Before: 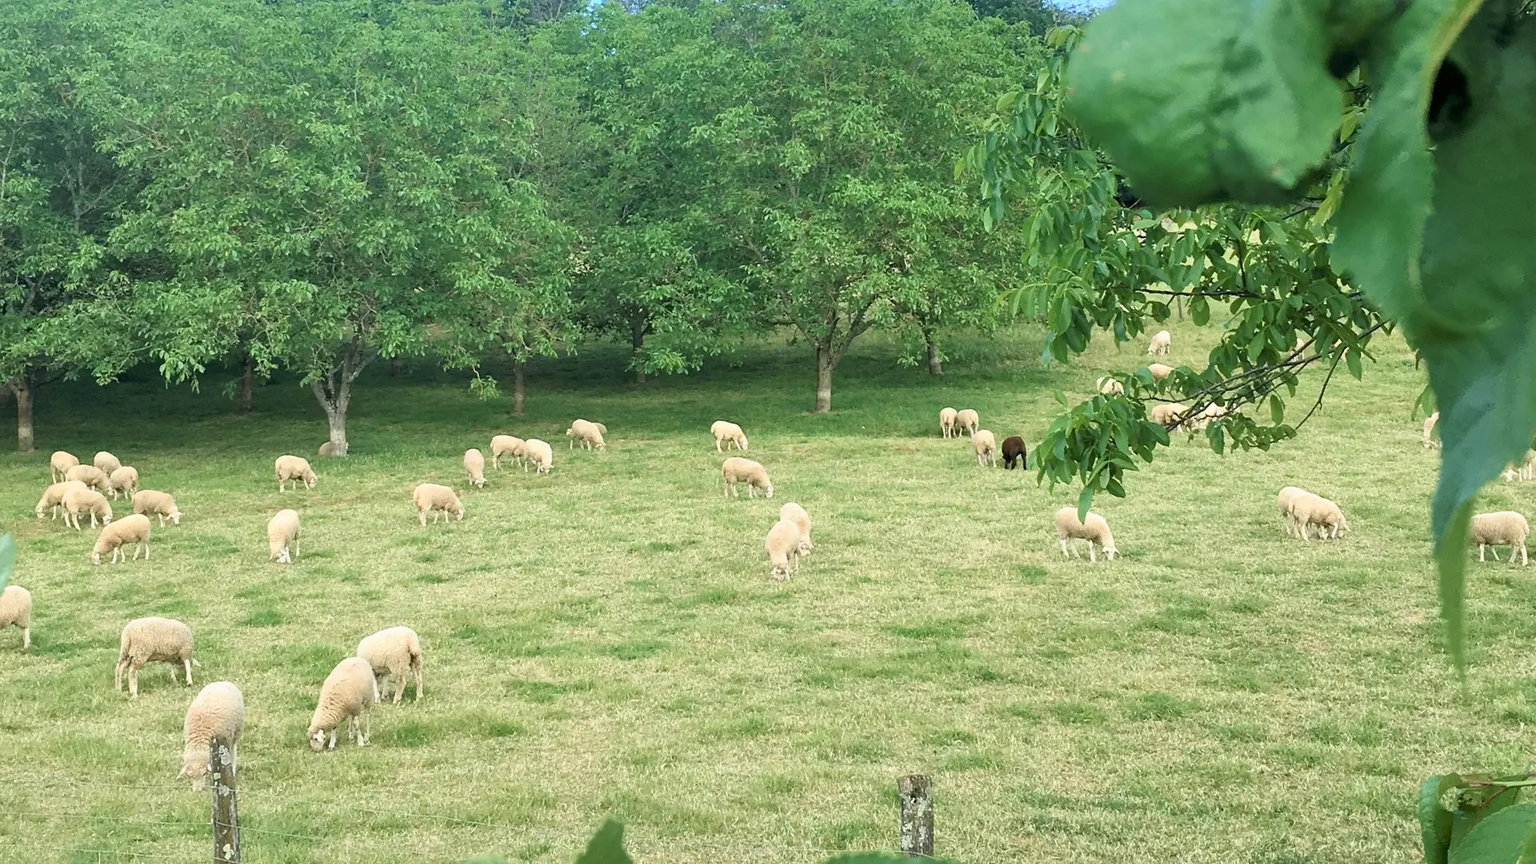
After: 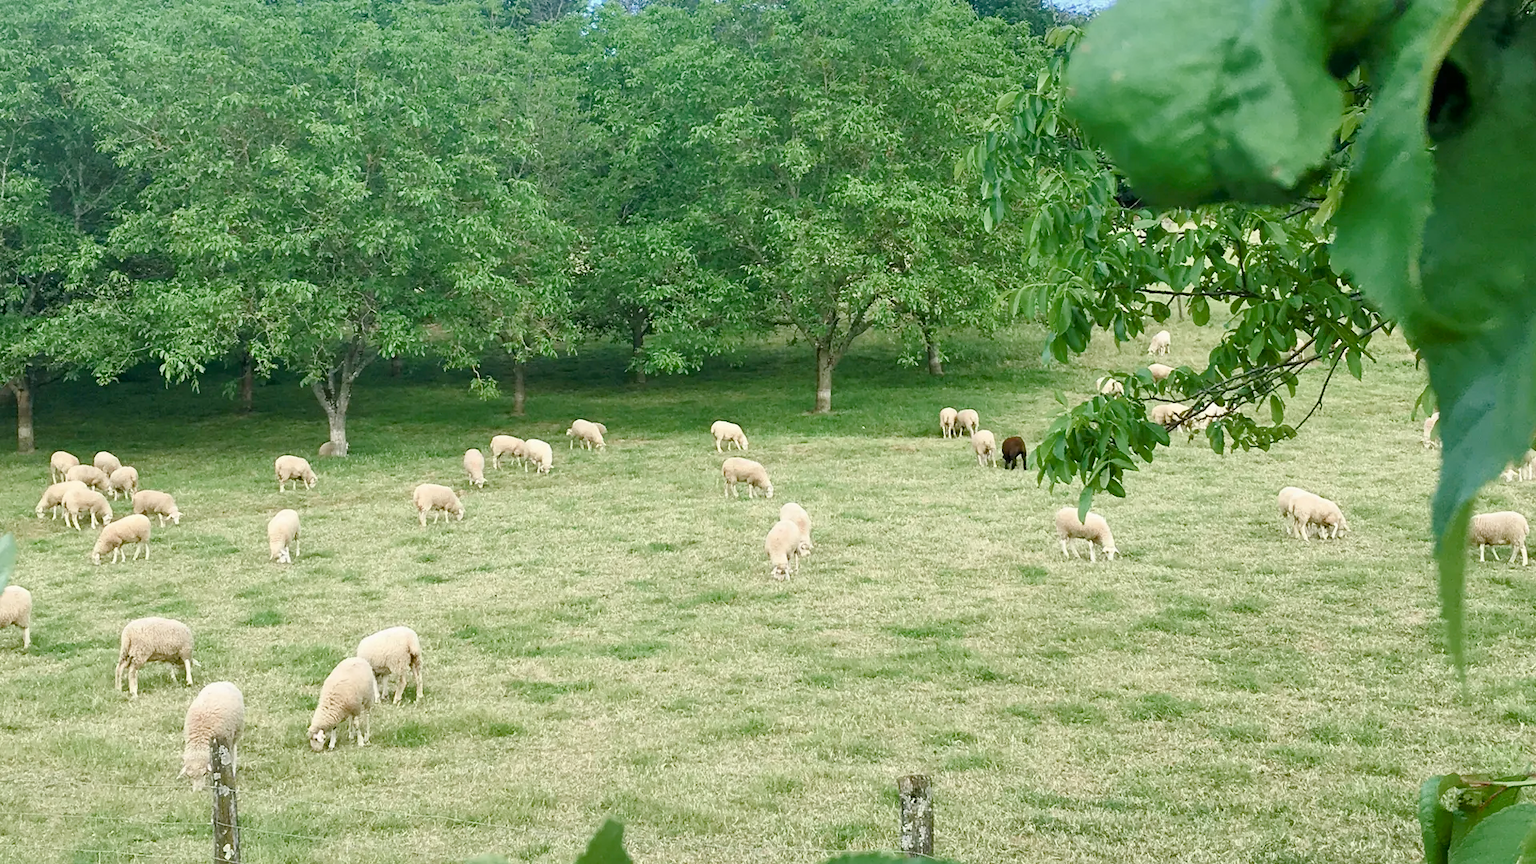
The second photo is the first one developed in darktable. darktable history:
color balance rgb: perceptual saturation grading › global saturation 0.327%, perceptual saturation grading › highlights -34.356%, perceptual saturation grading › mid-tones 15.025%, perceptual saturation grading › shadows 47.586%, global vibrance 9.768%
